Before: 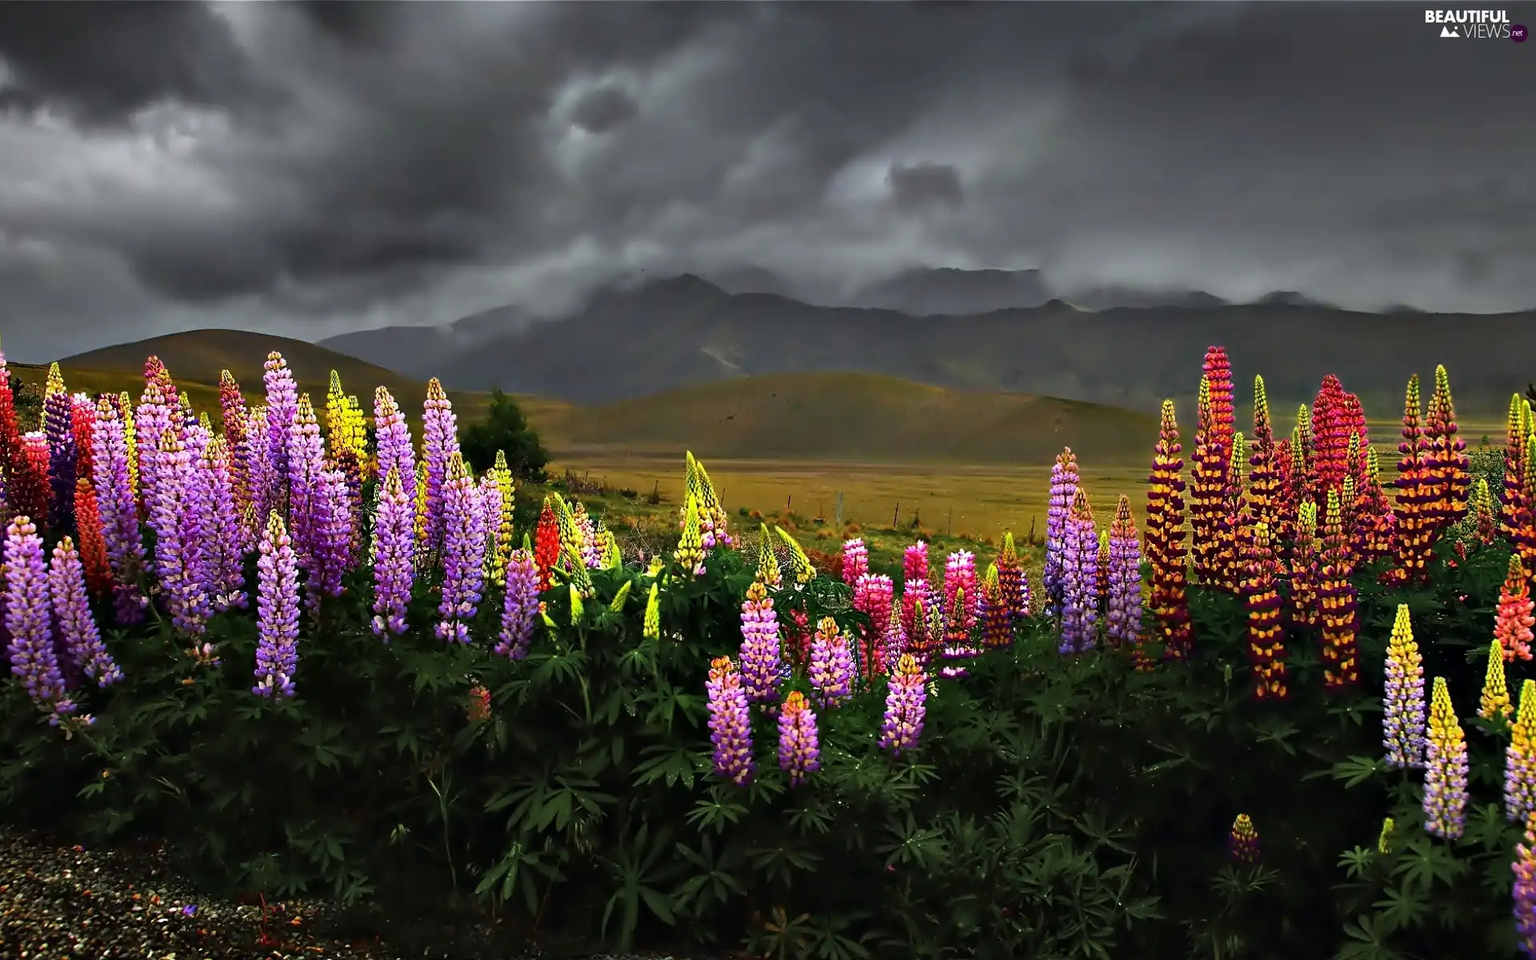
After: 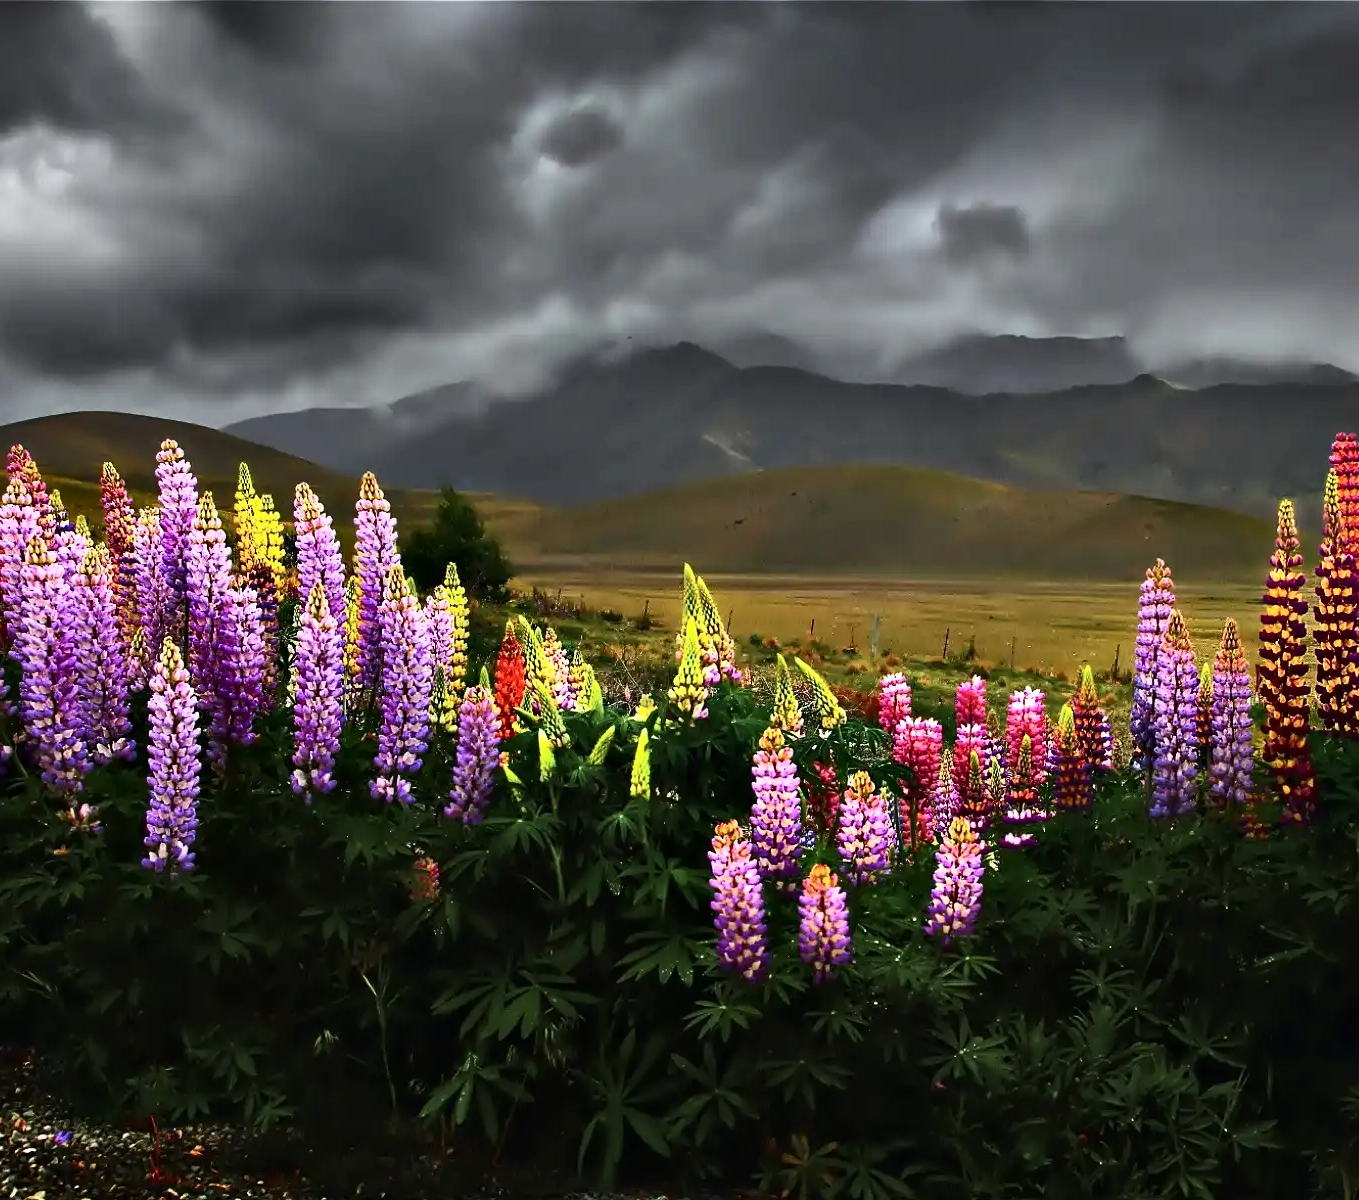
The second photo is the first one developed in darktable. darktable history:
contrast brightness saturation: contrast 0.245, brightness 0.09
crop and rotate: left 9.073%, right 20.13%
